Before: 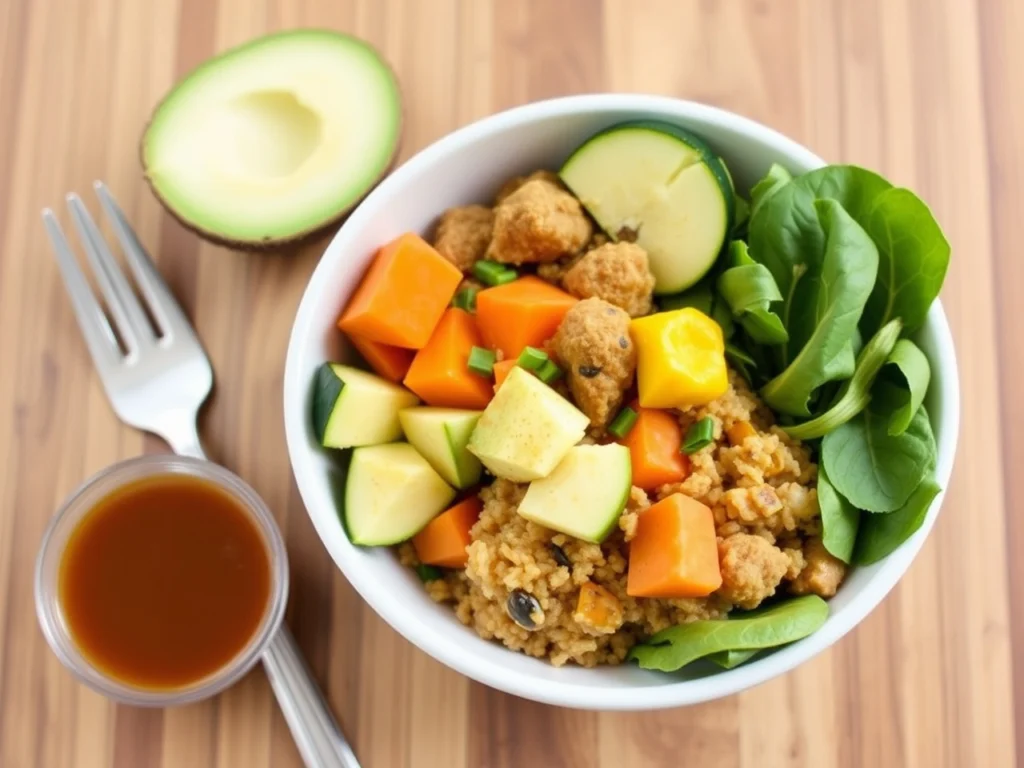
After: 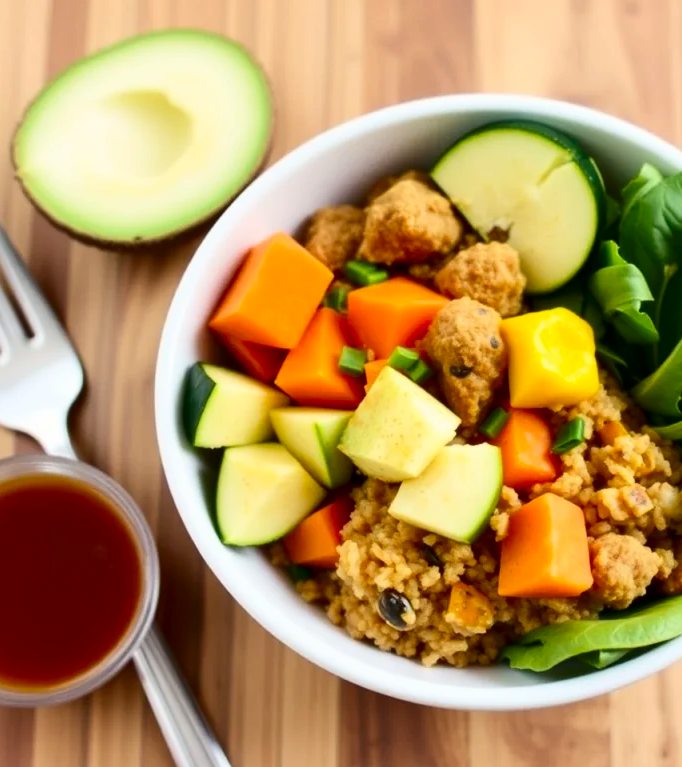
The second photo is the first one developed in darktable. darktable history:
contrast brightness saturation: contrast 0.19, brightness -0.11, saturation 0.21
crop and rotate: left 12.673%, right 20.66%
